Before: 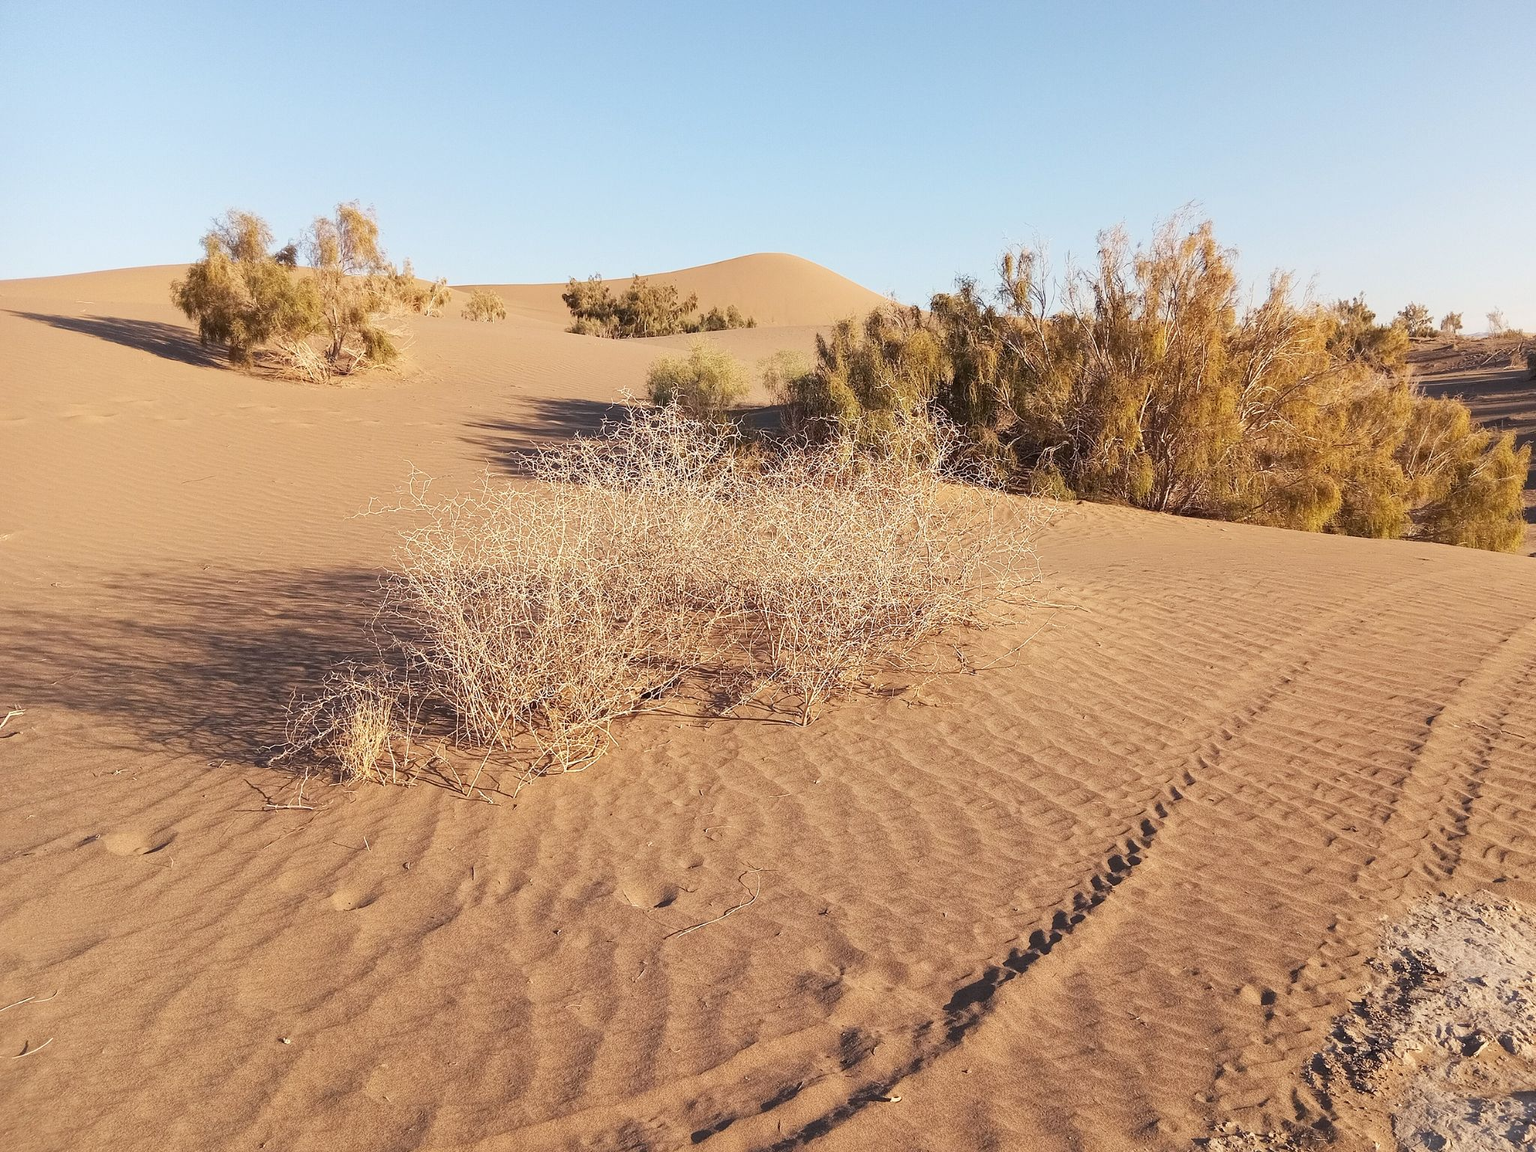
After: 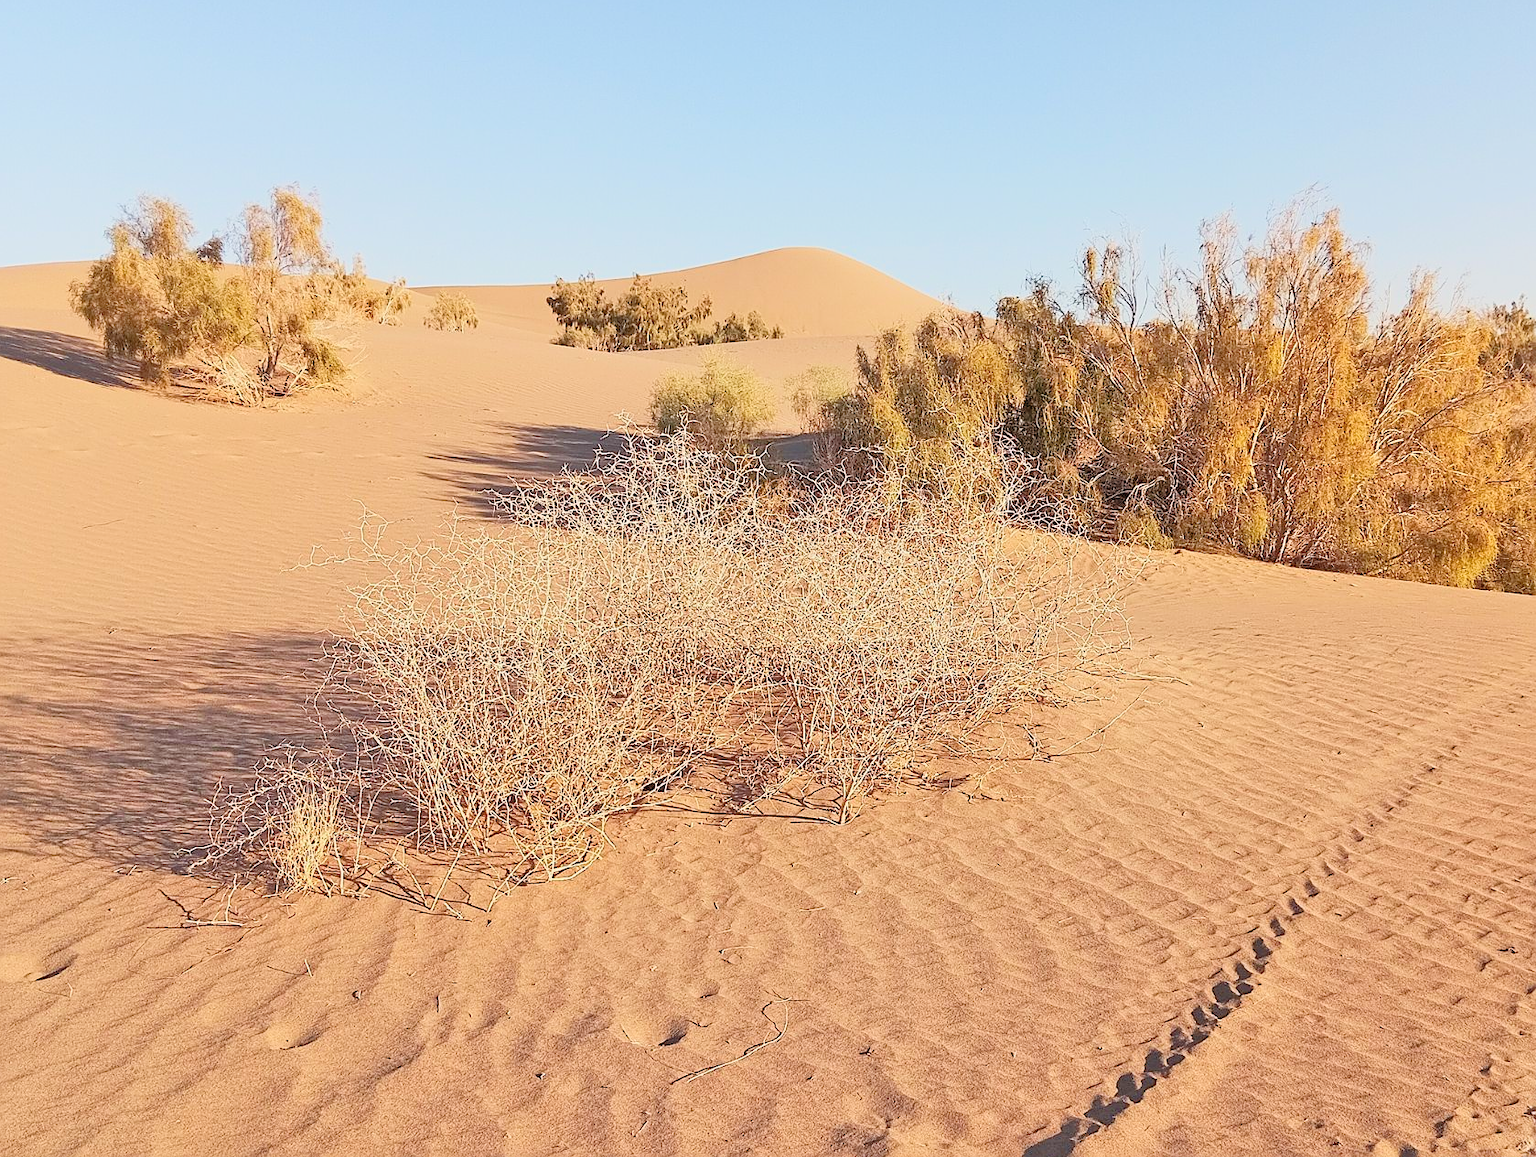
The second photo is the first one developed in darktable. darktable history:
crop and rotate: left 7.467%, top 4.427%, right 10.517%, bottom 13.195%
contrast brightness saturation: contrast 0.196, brightness 0.161, saturation 0.221
tone equalizer: -7 EV 0.159 EV, -6 EV 0.58 EV, -5 EV 1.16 EV, -4 EV 1.31 EV, -3 EV 1.15 EV, -2 EV 0.6 EV, -1 EV 0.158 EV
filmic rgb: middle gray luminance 18.32%, black relative exposure -8.97 EV, white relative exposure 3.73 EV, threshold 5.95 EV, target black luminance 0%, hardness 4.81, latitude 68.22%, contrast 0.949, highlights saturation mix 19.39%, shadows ↔ highlights balance 22.07%, enable highlight reconstruction true
sharpen: on, module defaults
